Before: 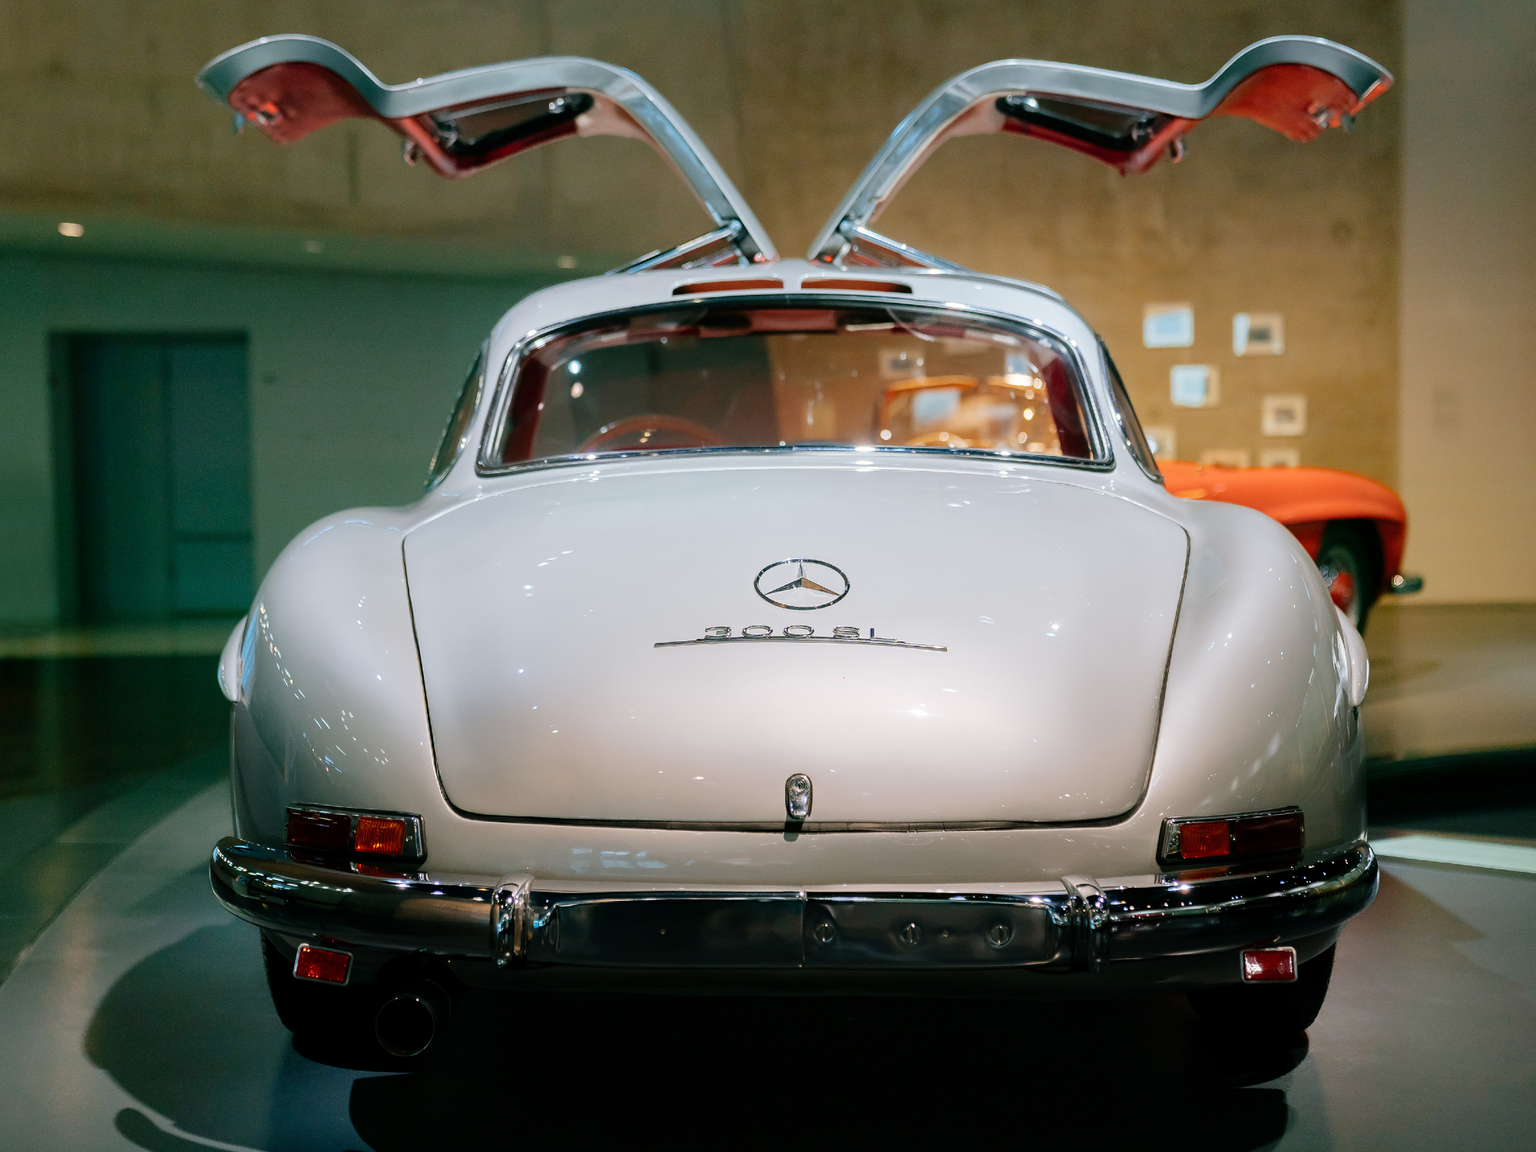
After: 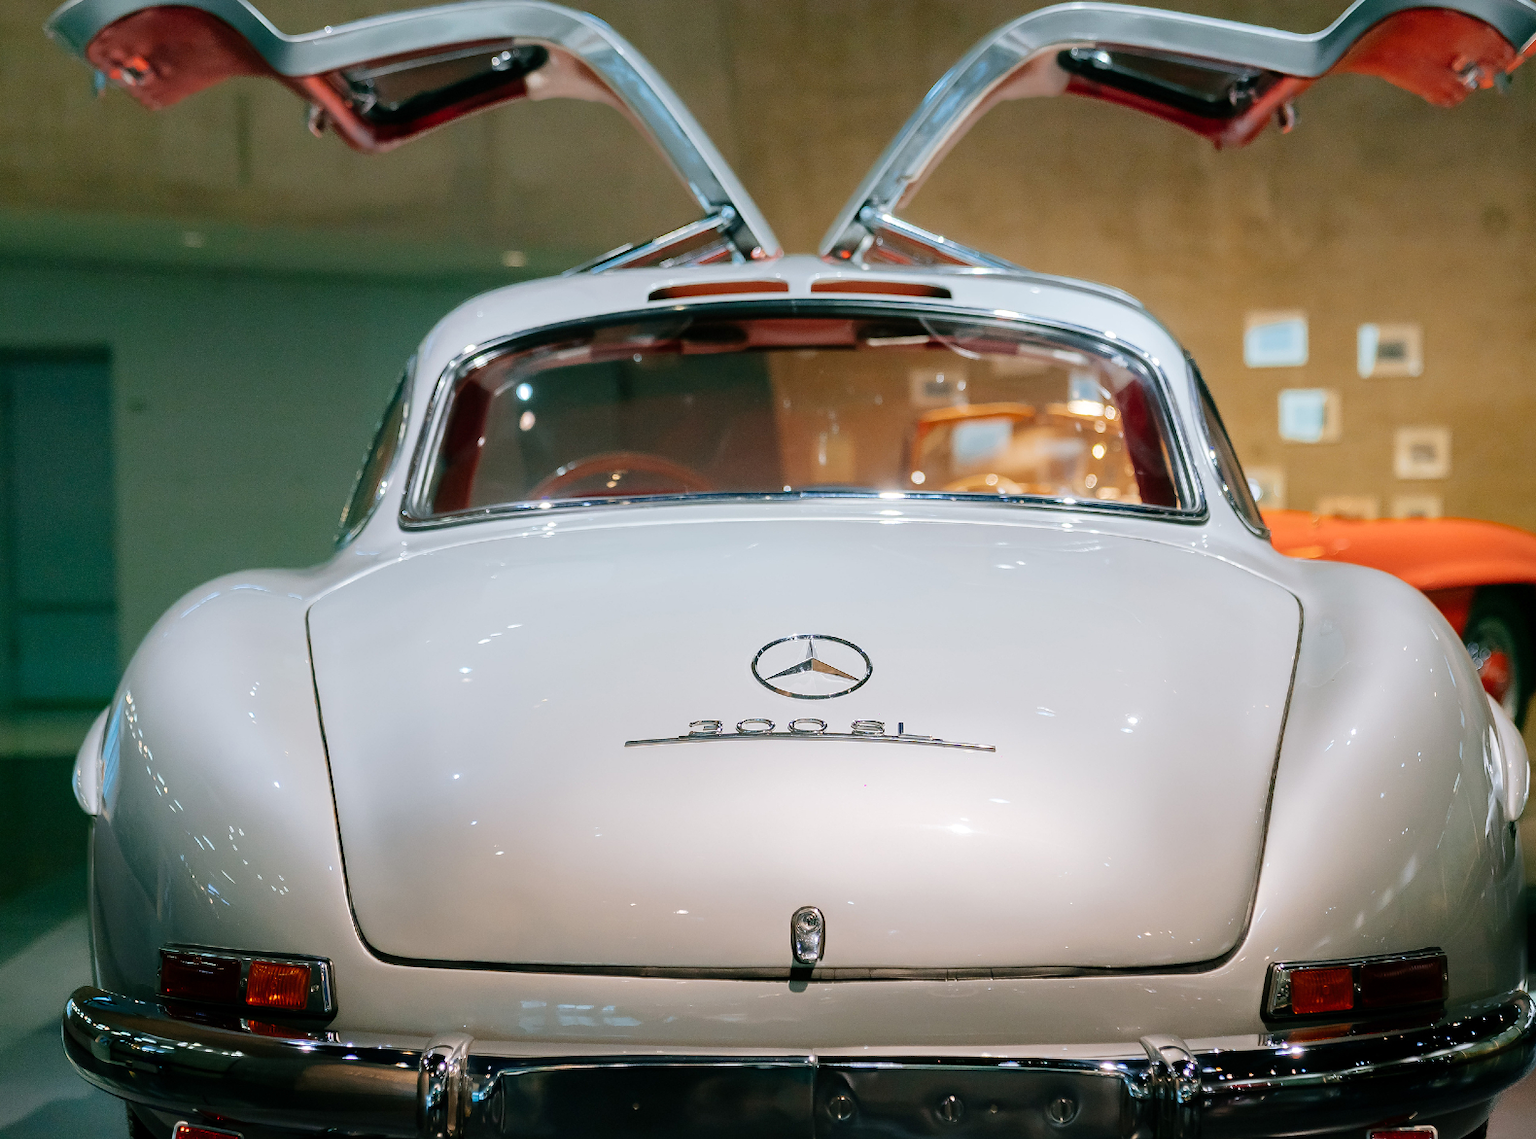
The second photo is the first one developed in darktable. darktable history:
crop and rotate: left 10.498%, top 5.064%, right 10.478%, bottom 16.792%
exposure: exposure 0.028 EV, compensate highlight preservation false
